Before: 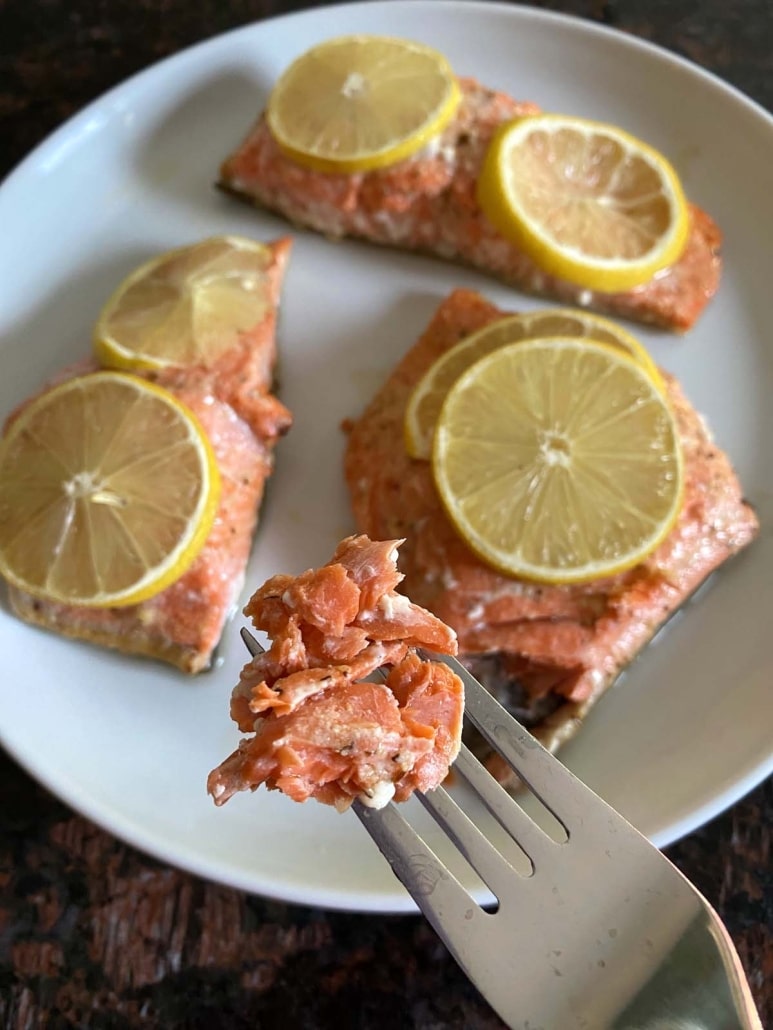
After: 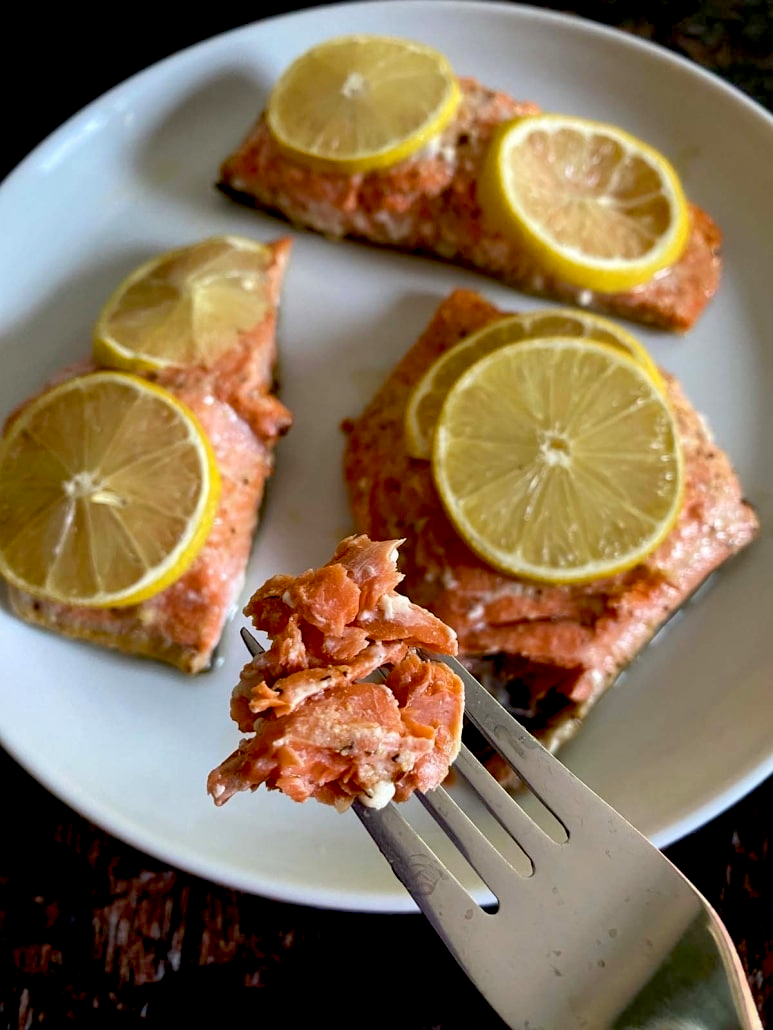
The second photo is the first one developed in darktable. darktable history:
exposure: black level correction 0.028, exposure -0.076 EV, compensate highlight preservation false
color balance rgb: perceptual saturation grading › global saturation 0.205%, global vibrance 20%
local contrast: mode bilateral grid, contrast 21, coarseness 50, detail 119%, midtone range 0.2
